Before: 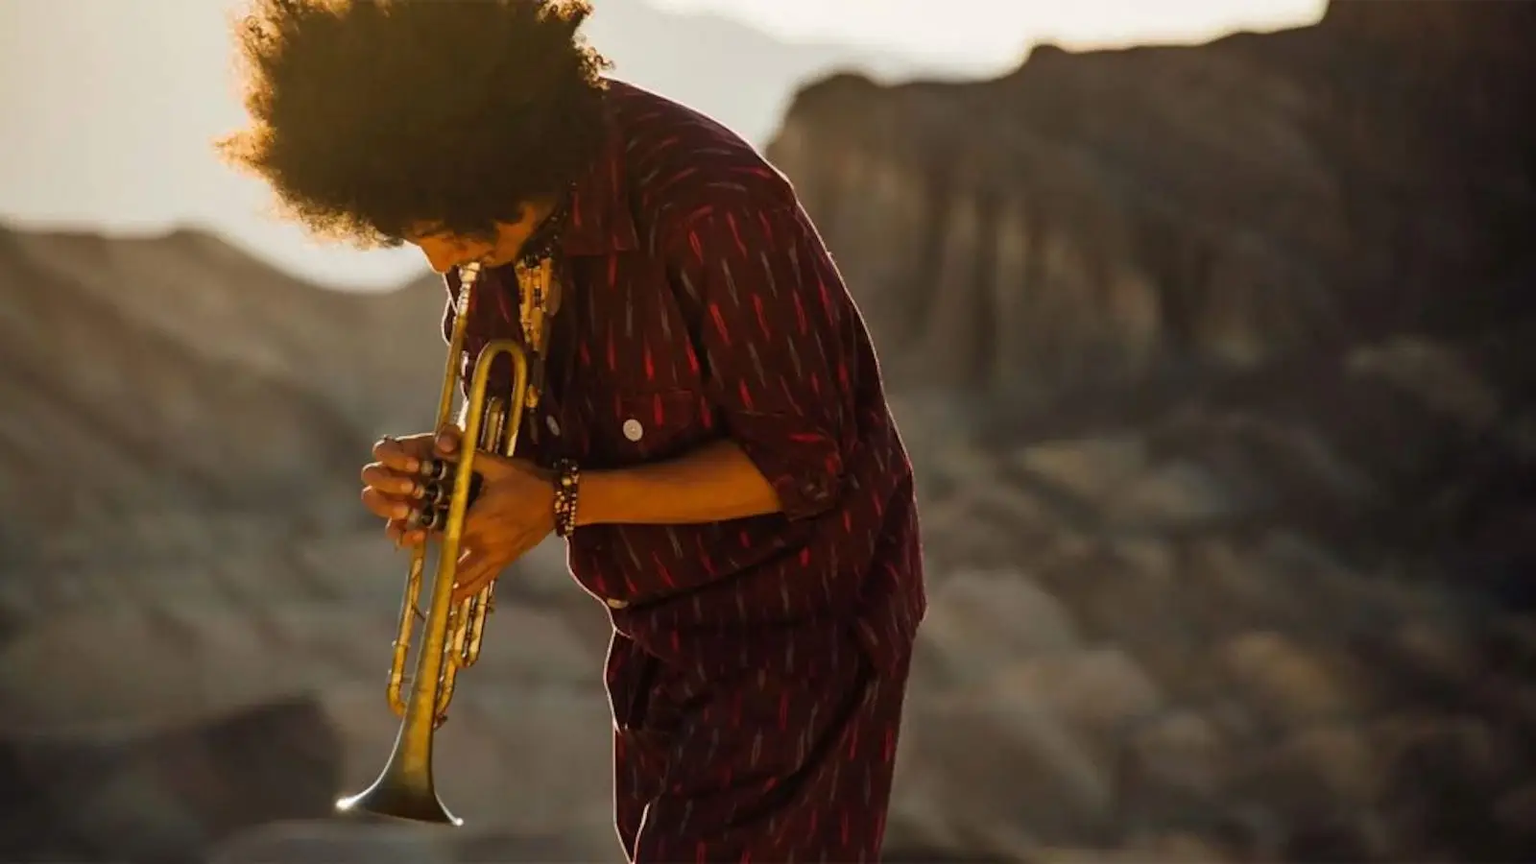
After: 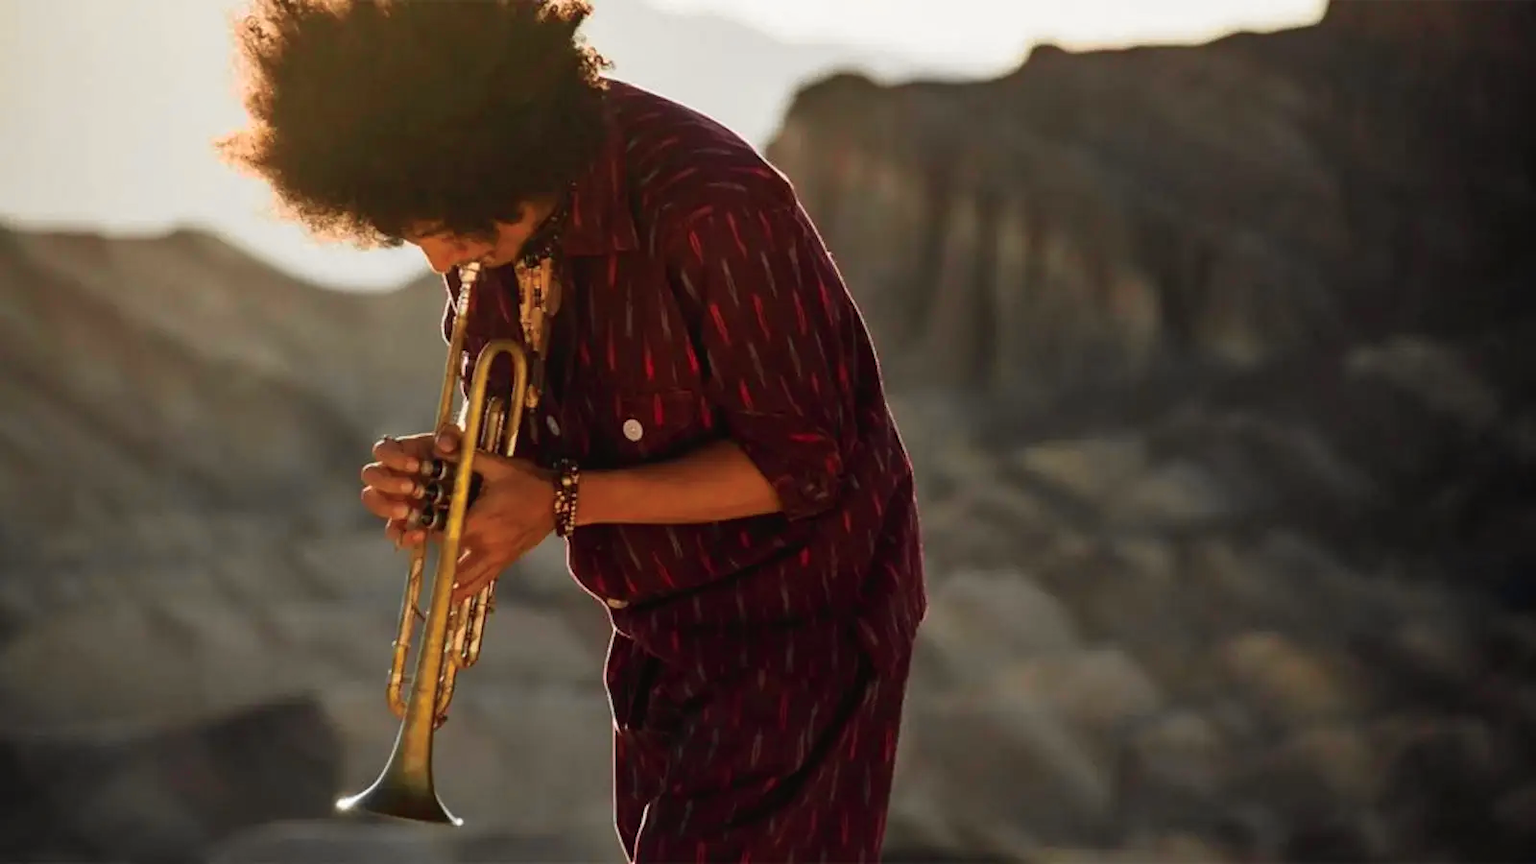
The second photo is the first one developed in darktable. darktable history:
tone curve: curves: ch0 [(0, 0.012) (0.056, 0.046) (0.218, 0.213) (0.606, 0.62) (0.82, 0.846) (1, 1)]; ch1 [(0, 0) (0.226, 0.261) (0.403, 0.437) (0.469, 0.472) (0.495, 0.499) (0.514, 0.504) (0.545, 0.555) (0.59, 0.598) (0.714, 0.733) (1, 1)]; ch2 [(0, 0) (0.269, 0.299) (0.459, 0.45) (0.498, 0.499) (0.523, 0.512) (0.568, 0.558) (0.634, 0.617) (0.702, 0.662) (0.781, 0.775) (1, 1)], color space Lab, independent channels, preserve colors none
